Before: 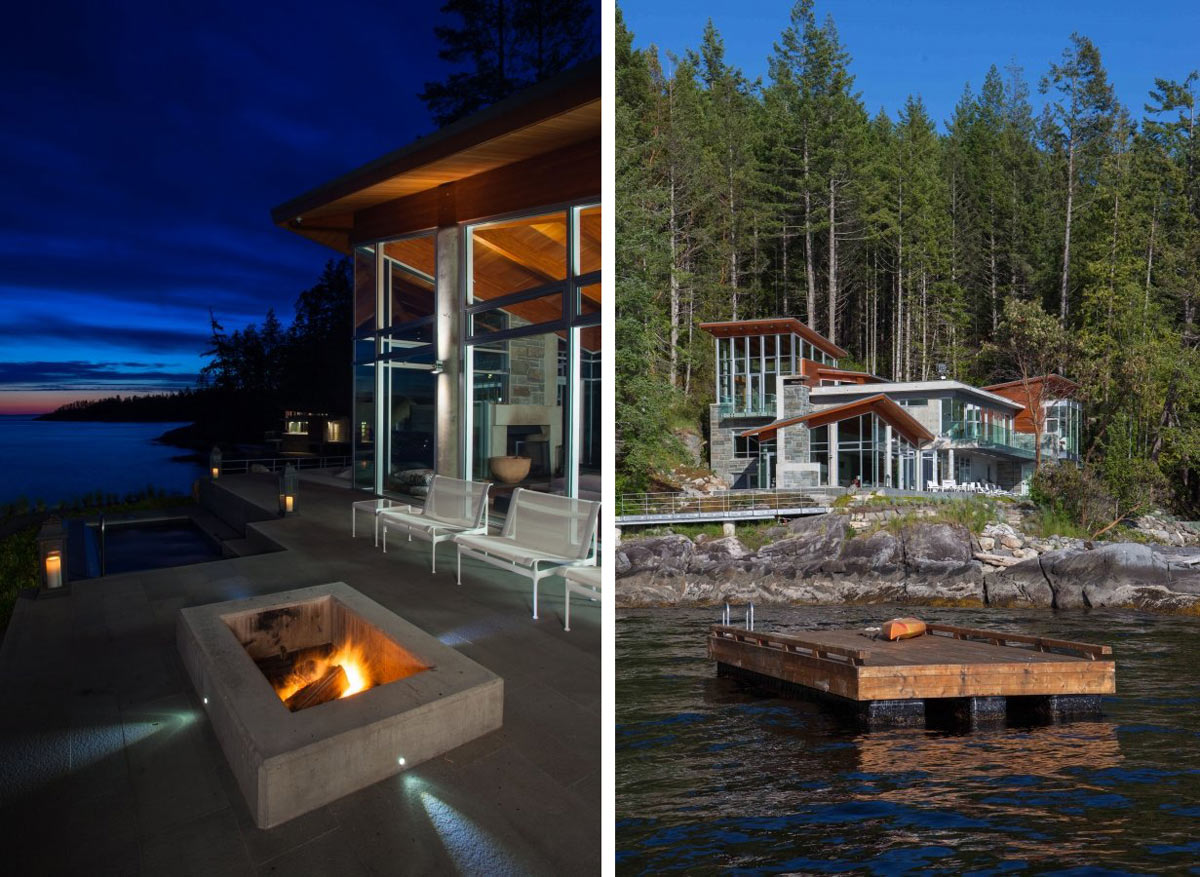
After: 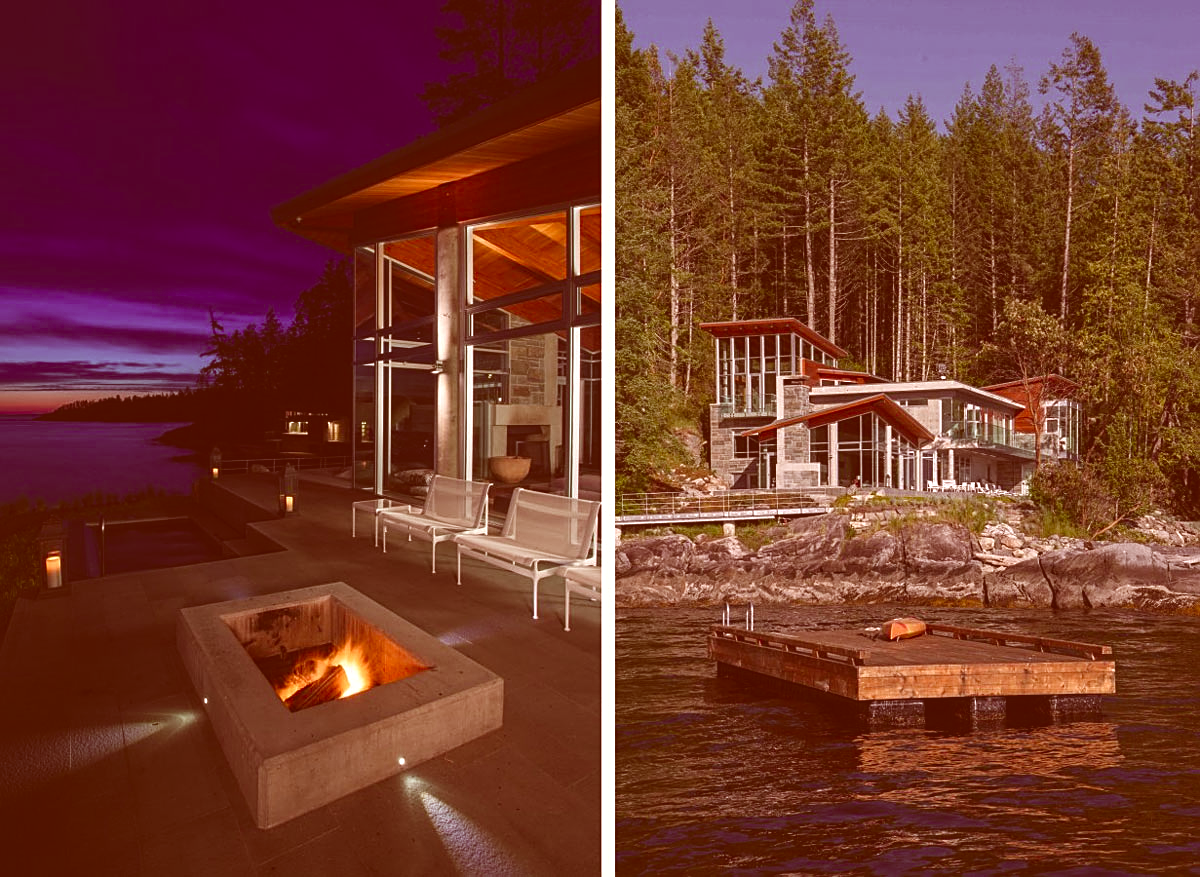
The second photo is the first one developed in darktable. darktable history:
color balance rgb: global offset › luminance 1.992%, perceptual saturation grading › global saturation 20%, perceptual saturation grading › highlights -25.754%, perceptual saturation grading › shadows 24.104%
color correction: highlights a* 9.39, highlights b* 8.92, shadows a* 39.37, shadows b* 39.61, saturation 0.806
sharpen: on, module defaults
local contrast: highlights 105%, shadows 99%, detail 119%, midtone range 0.2
